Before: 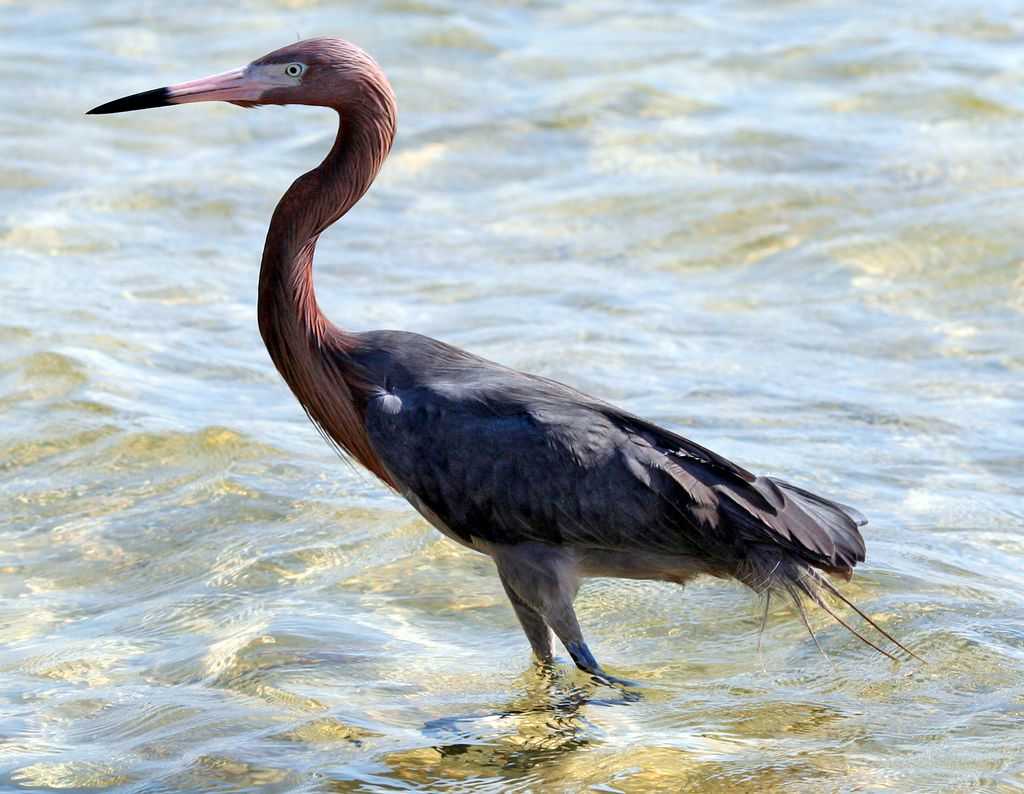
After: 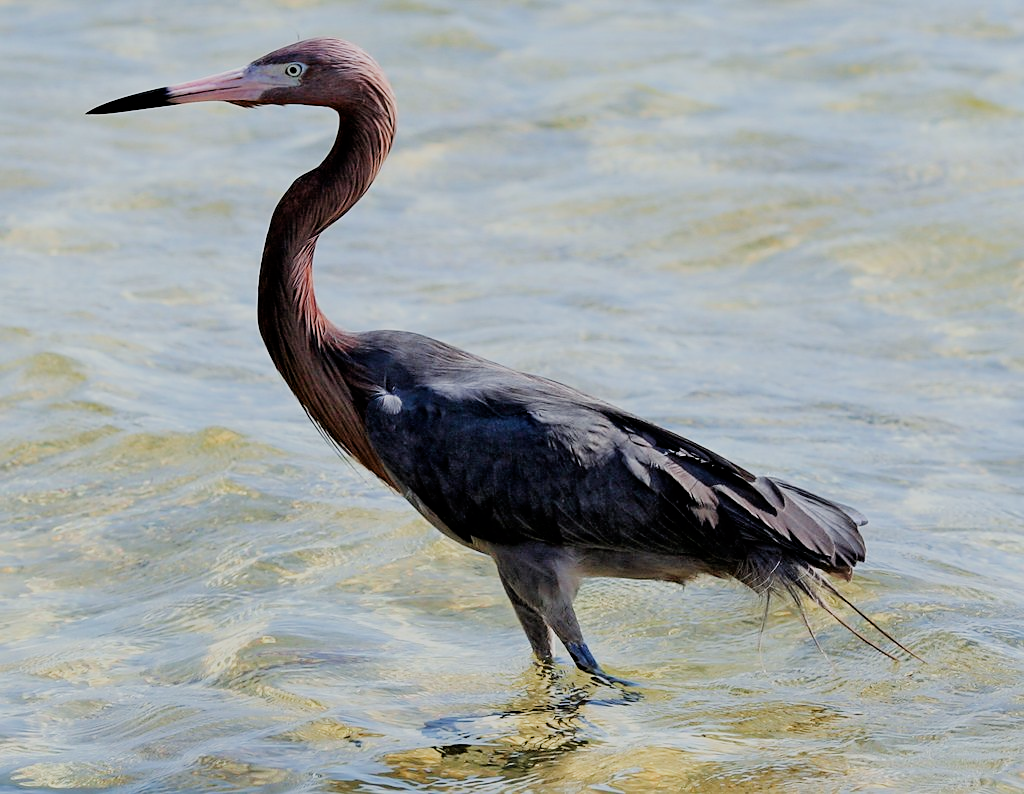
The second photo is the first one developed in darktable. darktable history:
sharpen: radius 1.864, amount 0.398, threshold 1.271
filmic rgb: black relative exposure -6.98 EV, white relative exposure 5.63 EV, hardness 2.86
